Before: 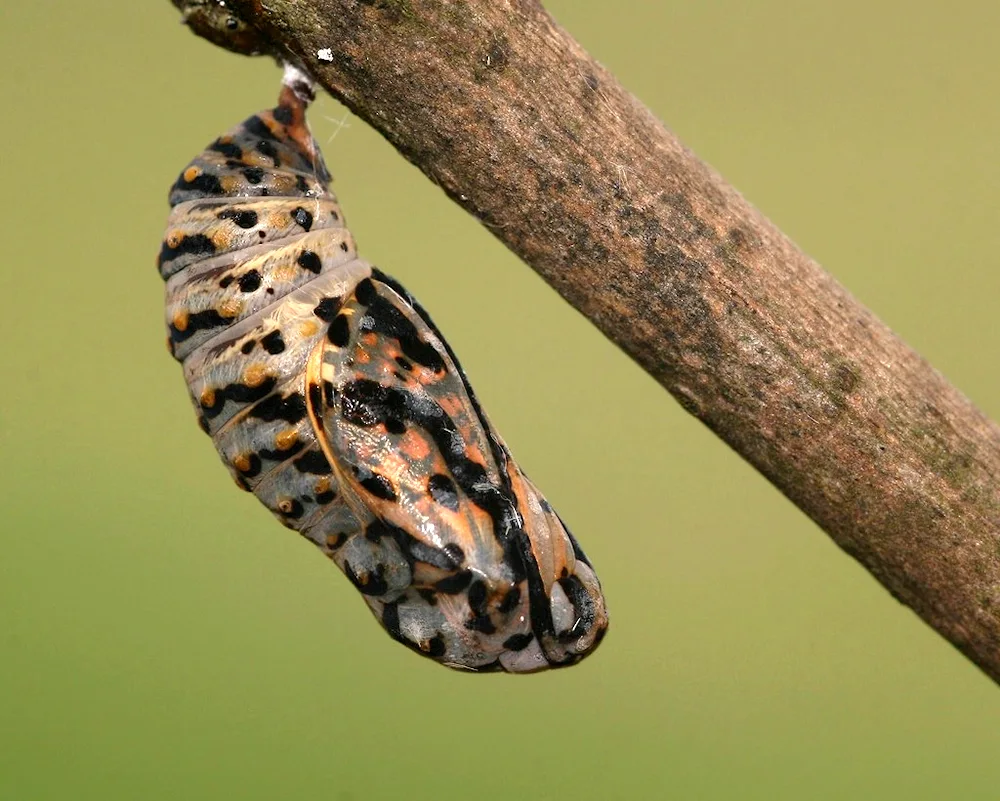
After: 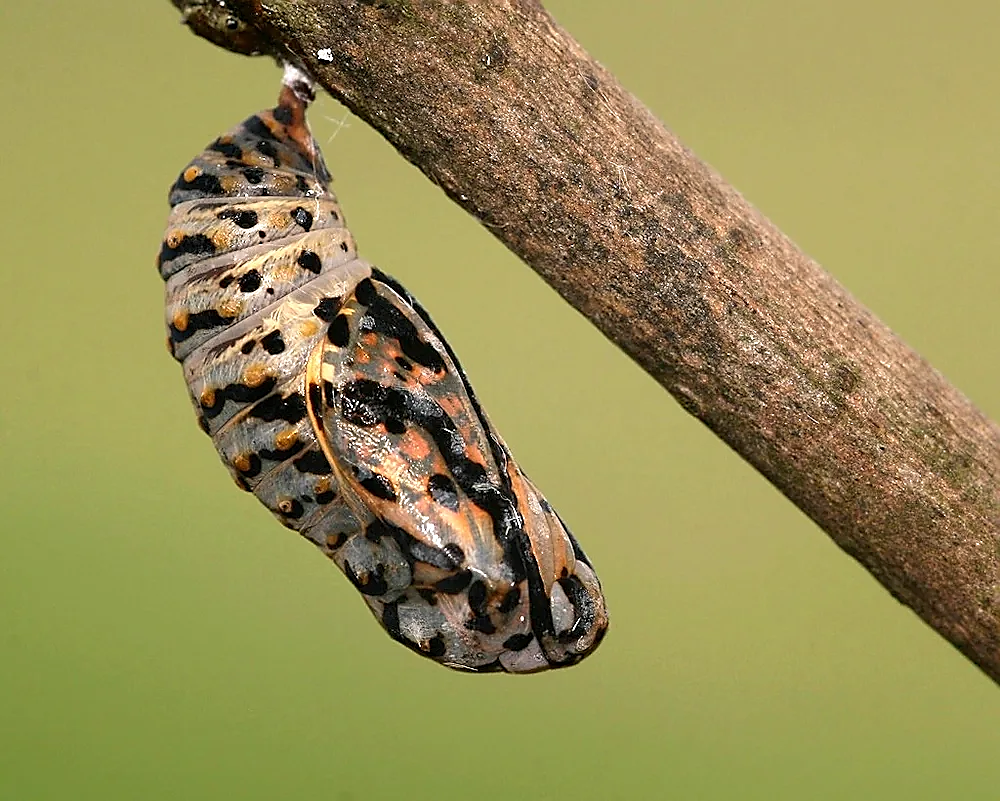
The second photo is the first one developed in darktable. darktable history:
sharpen: radius 1.411, amount 1.257, threshold 0.767
